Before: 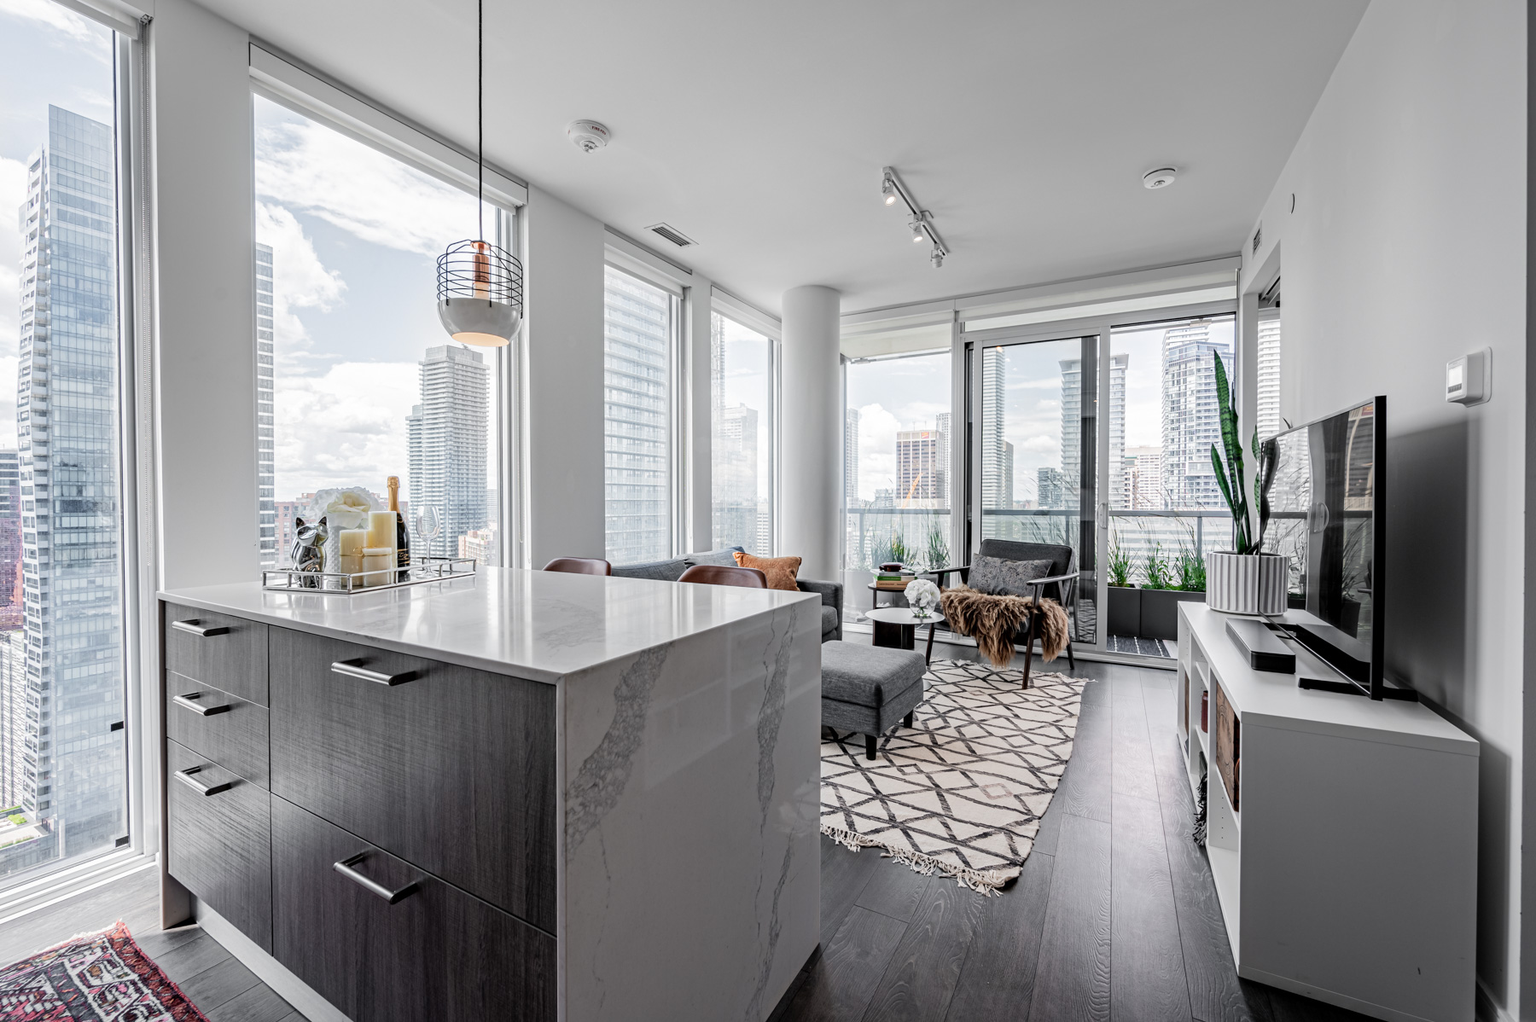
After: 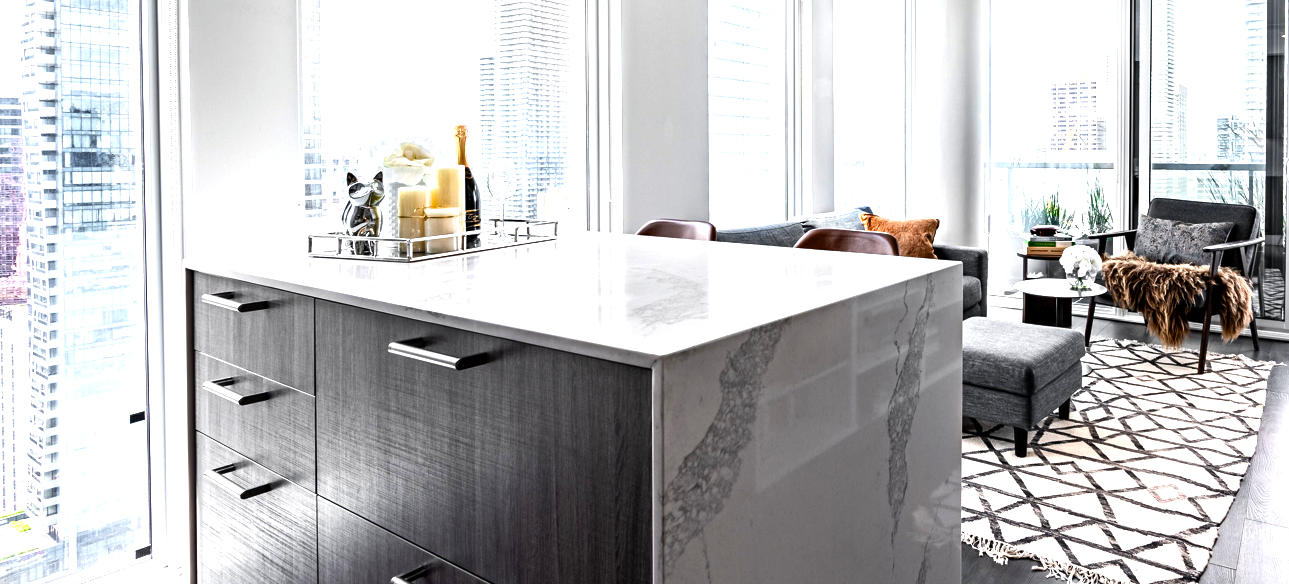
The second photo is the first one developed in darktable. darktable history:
crop: top 36.228%, right 28.364%, bottom 14.996%
color balance rgb: shadows lift › hue 87.94°, perceptual saturation grading › global saturation 25.491%, perceptual brilliance grading › highlights 74.78%, perceptual brilliance grading › shadows -30.378%, saturation formula JzAzBz (2021)
